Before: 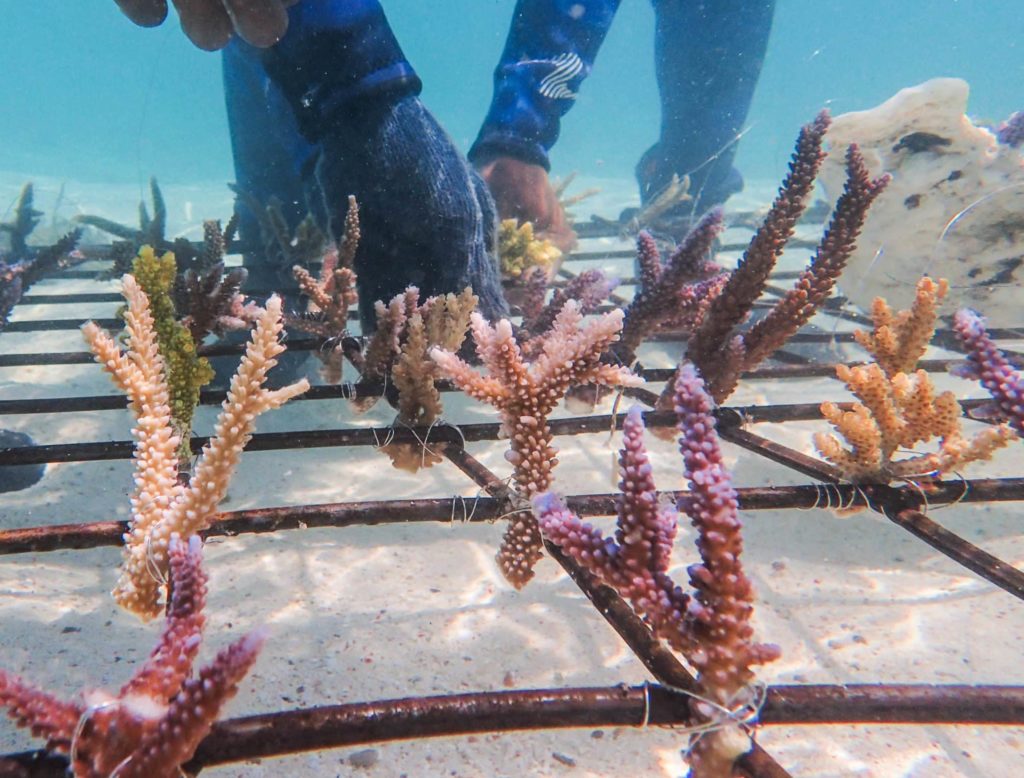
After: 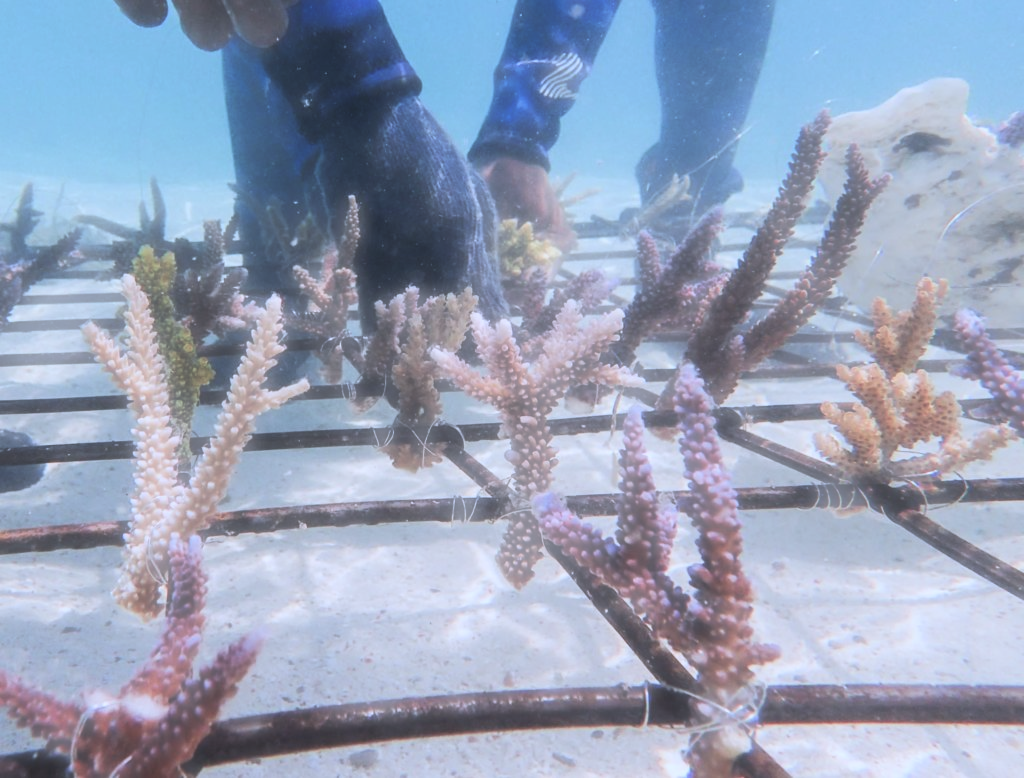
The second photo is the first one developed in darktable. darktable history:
white balance: red 0.926, green 1.003, blue 1.133
haze removal: strength -0.9, distance 0.225, compatibility mode true, adaptive false
